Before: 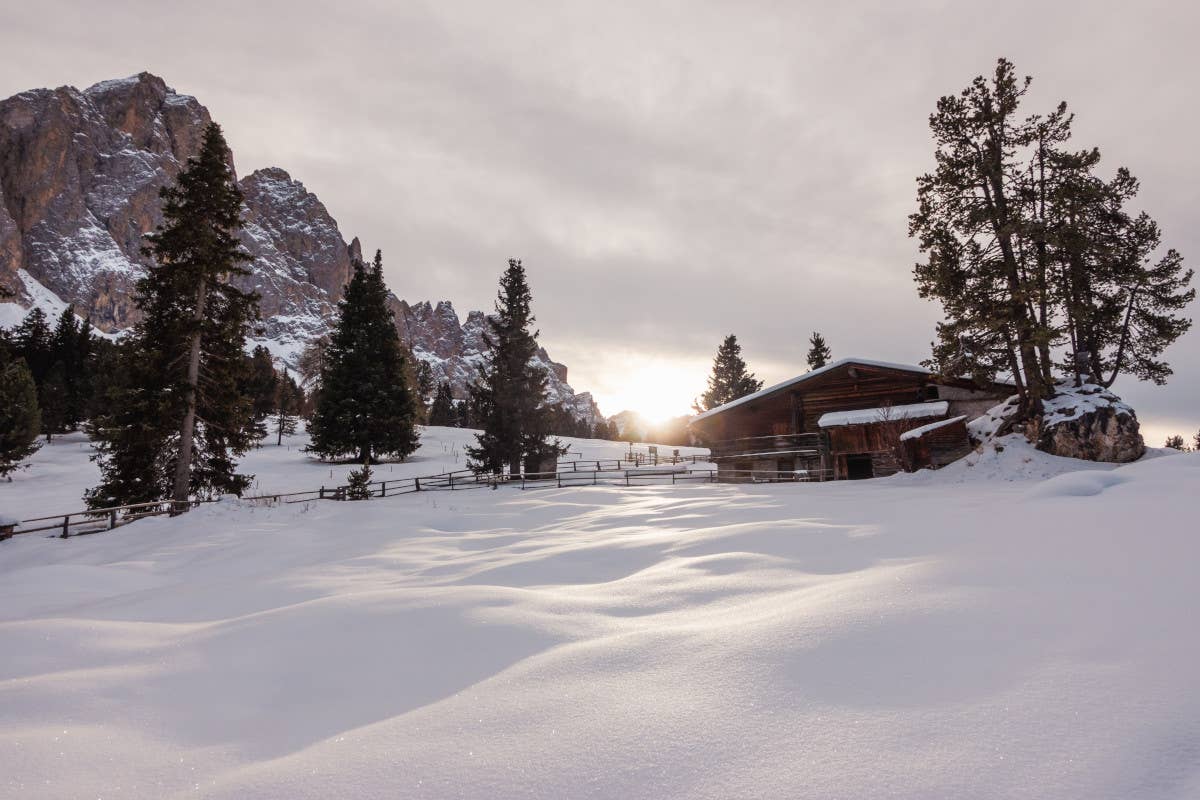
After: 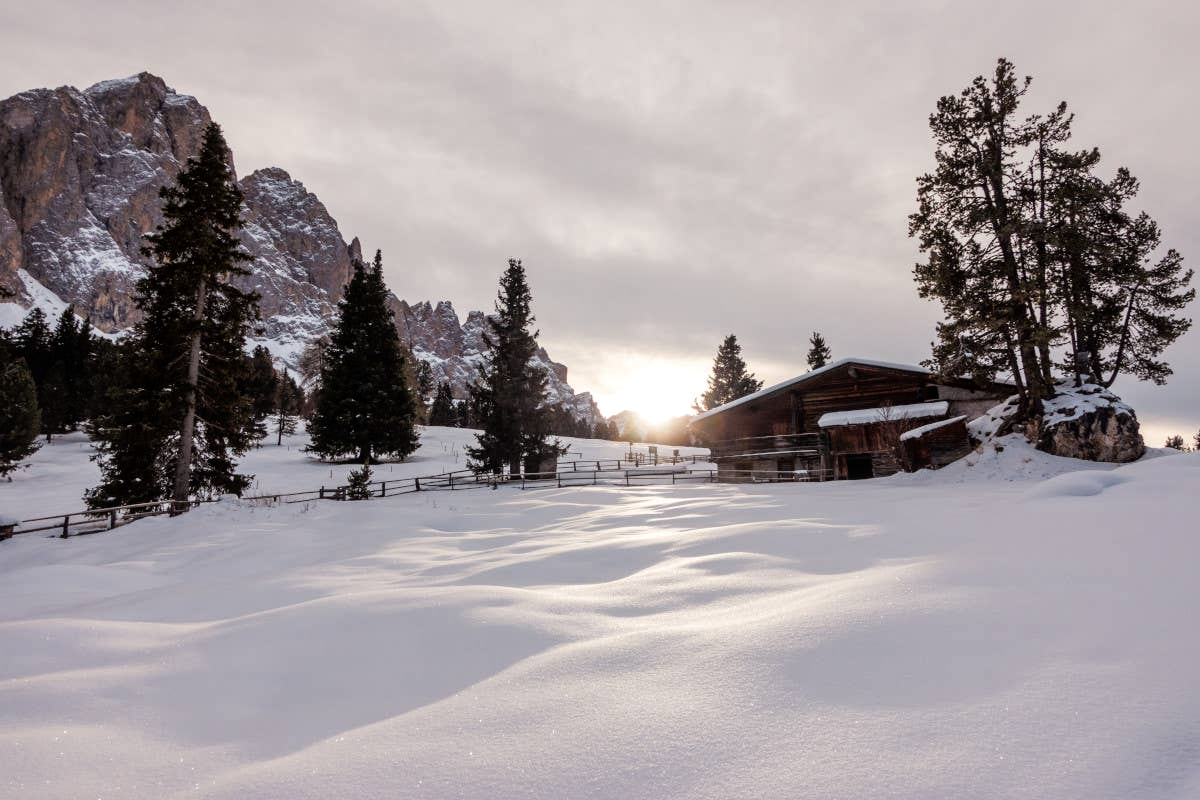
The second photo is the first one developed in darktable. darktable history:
rgb curve: curves: ch0 [(0, 0) (0.136, 0.078) (0.262, 0.245) (0.414, 0.42) (1, 1)], compensate middle gray true, preserve colors basic power
local contrast: mode bilateral grid, contrast 20, coarseness 50, detail 120%, midtone range 0.2
